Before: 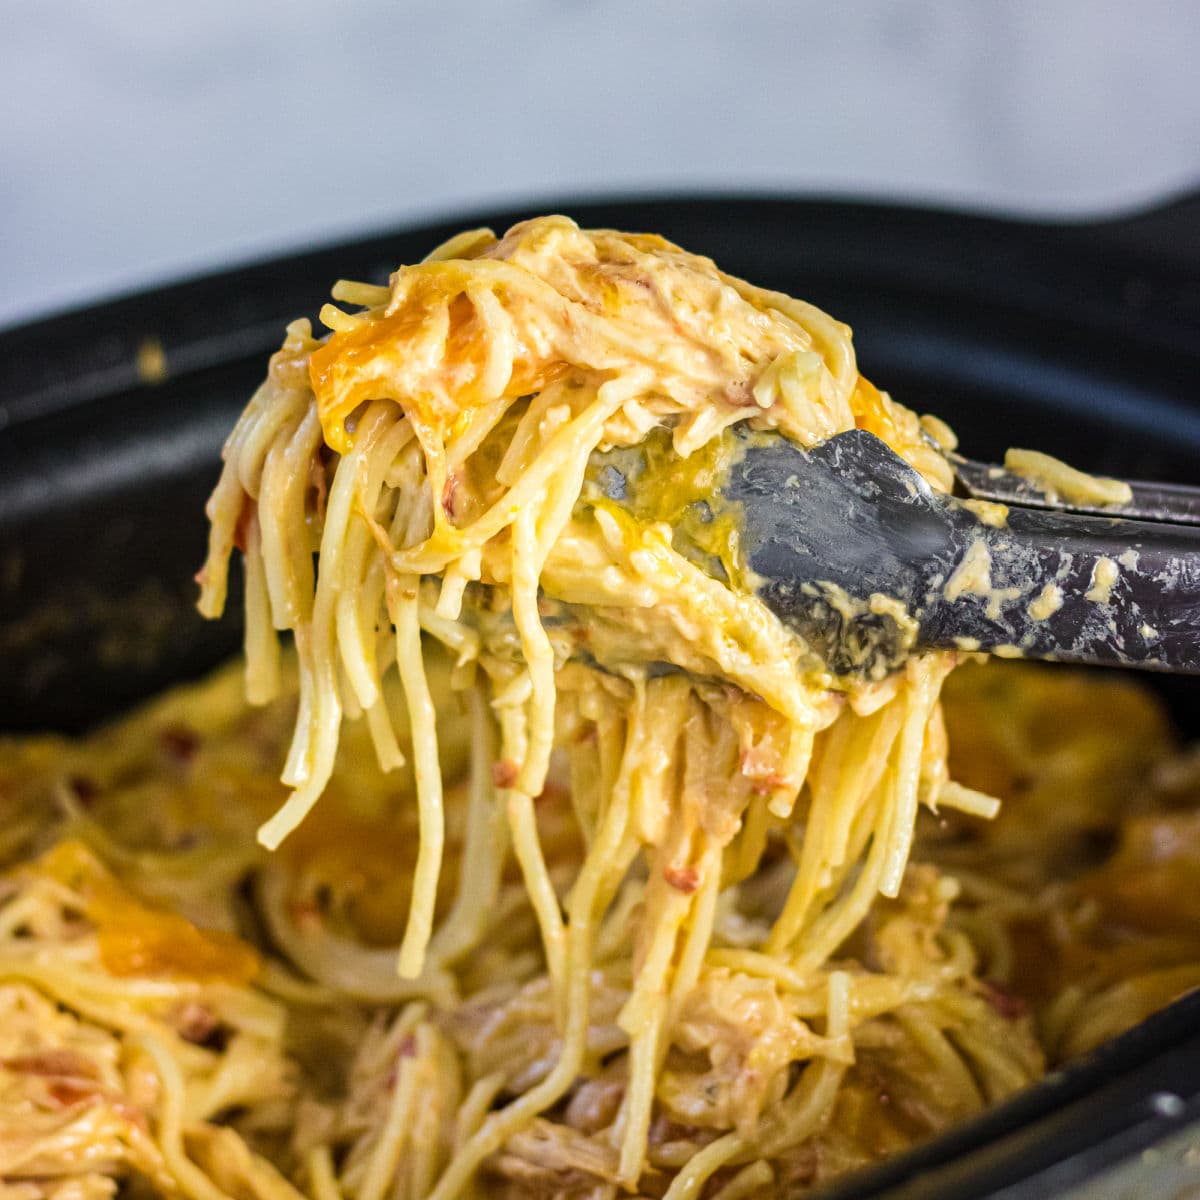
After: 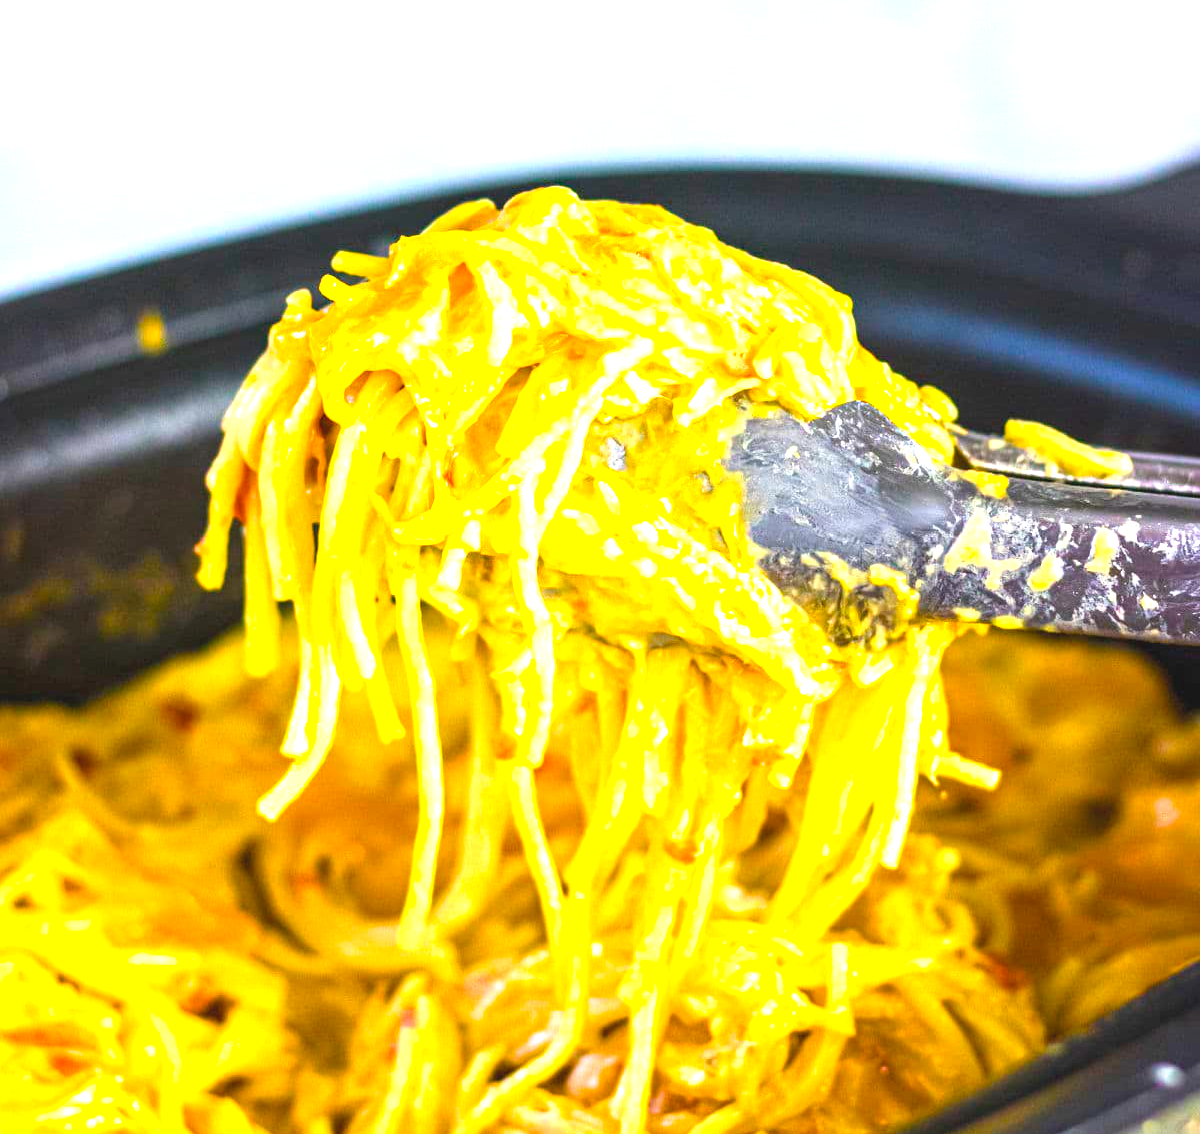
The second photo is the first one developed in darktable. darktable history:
exposure: black level correction 0, exposure 1.7 EV, compensate exposure bias true, compensate highlight preservation false
crop and rotate: top 2.479%, bottom 3.018%
contrast brightness saturation: contrast -0.1, brightness 0.05, saturation 0.08
color balance rgb: linear chroma grading › global chroma 15%, perceptual saturation grading › global saturation 30%
